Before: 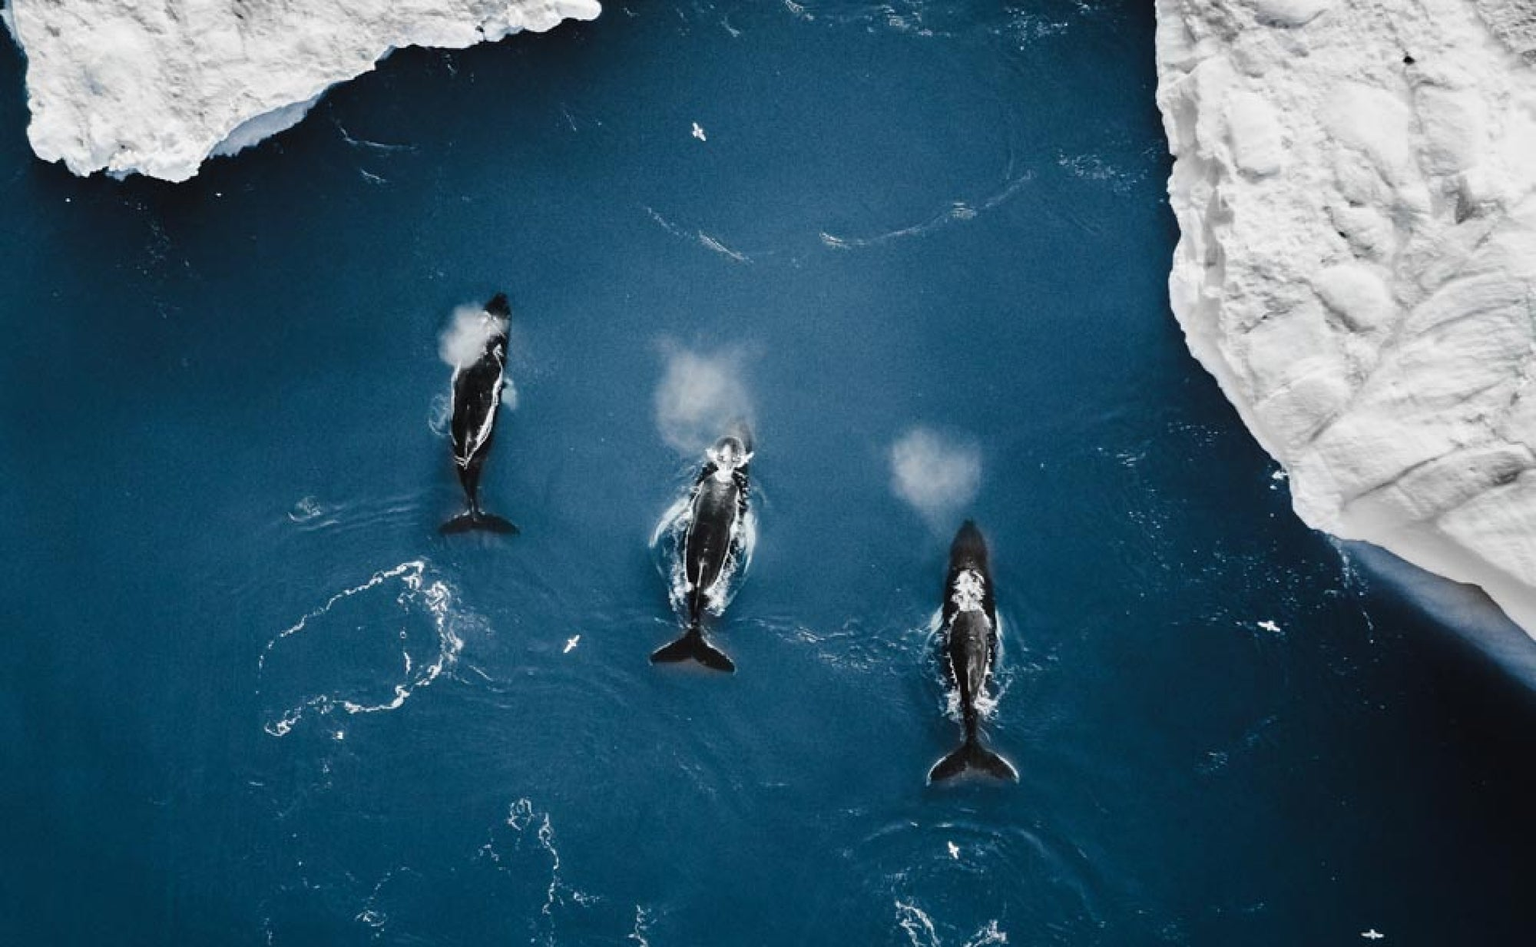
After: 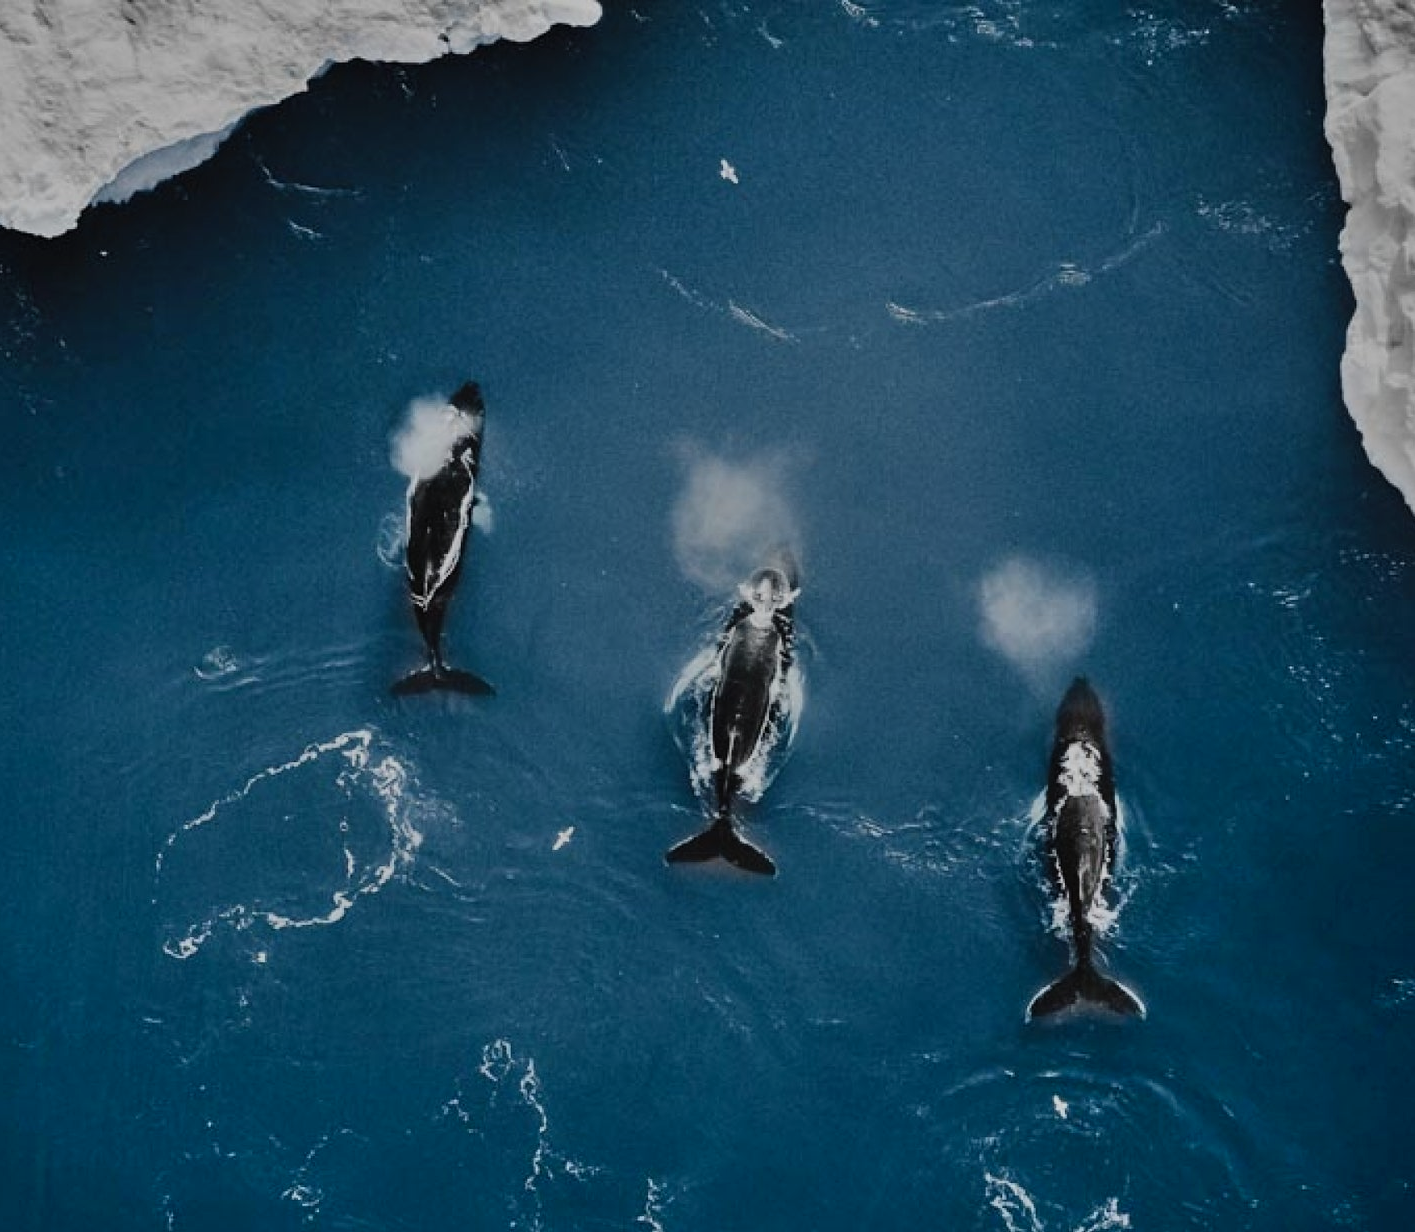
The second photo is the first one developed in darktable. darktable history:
exposure: exposure -1 EV, compensate highlight preservation false
crop and rotate: left 9.061%, right 20.142%
contrast equalizer: y [[0.5, 0.5, 0.468, 0.5, 0.5, 0.5], [0.5 ×6], [0.5 ×6], [0 ×6], [0 ×6]]
shadows and highlights: soften with gaussian
